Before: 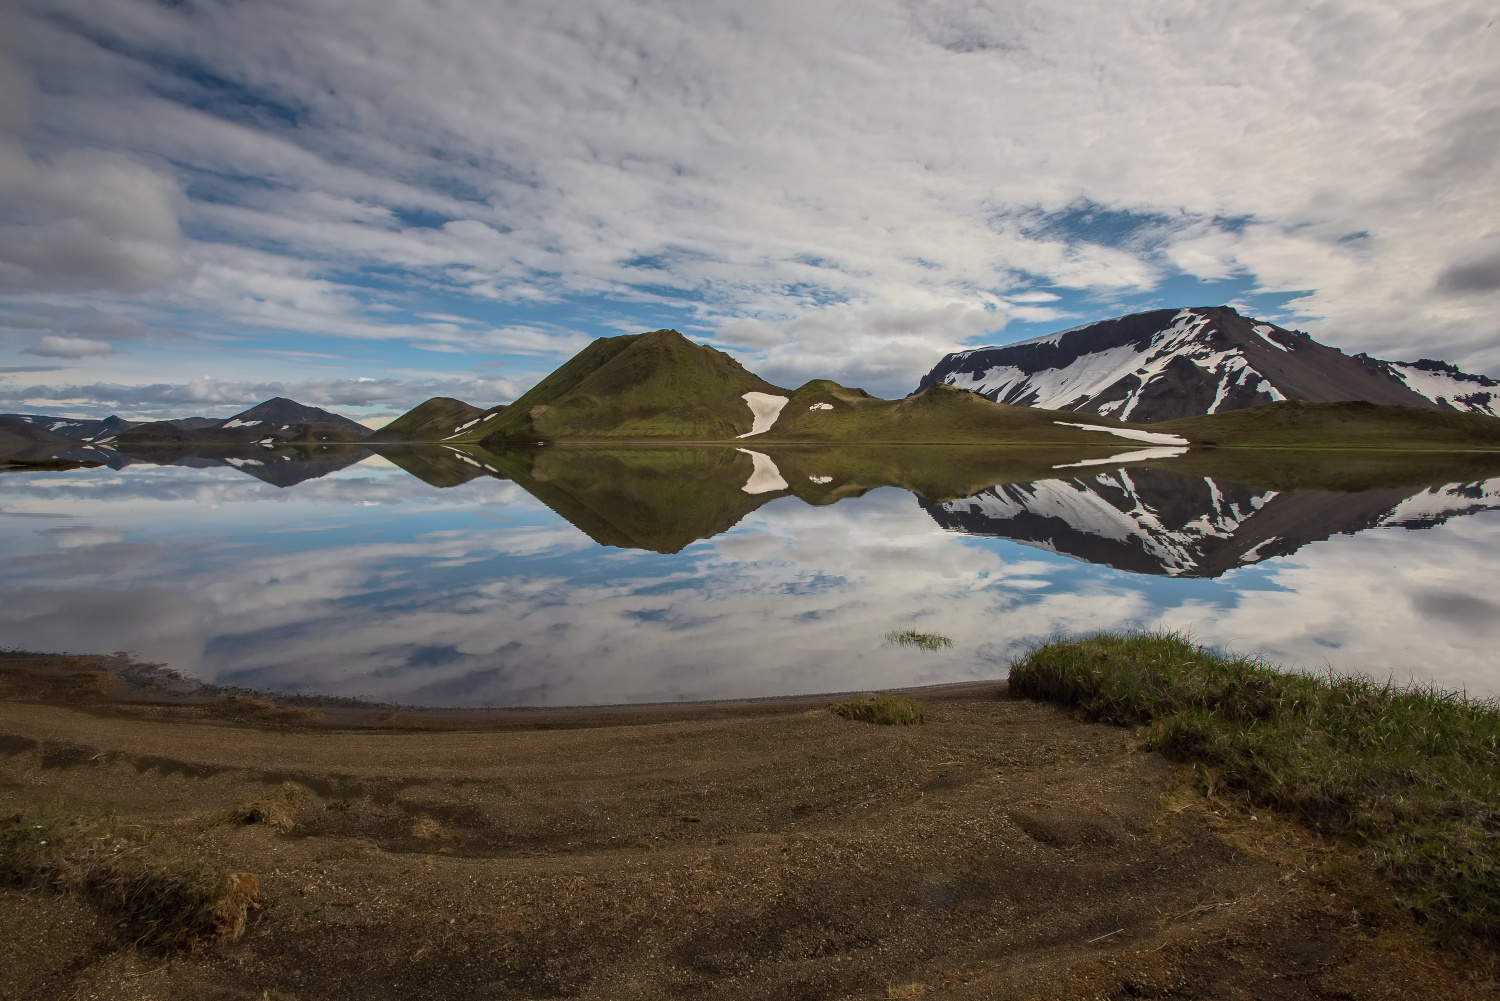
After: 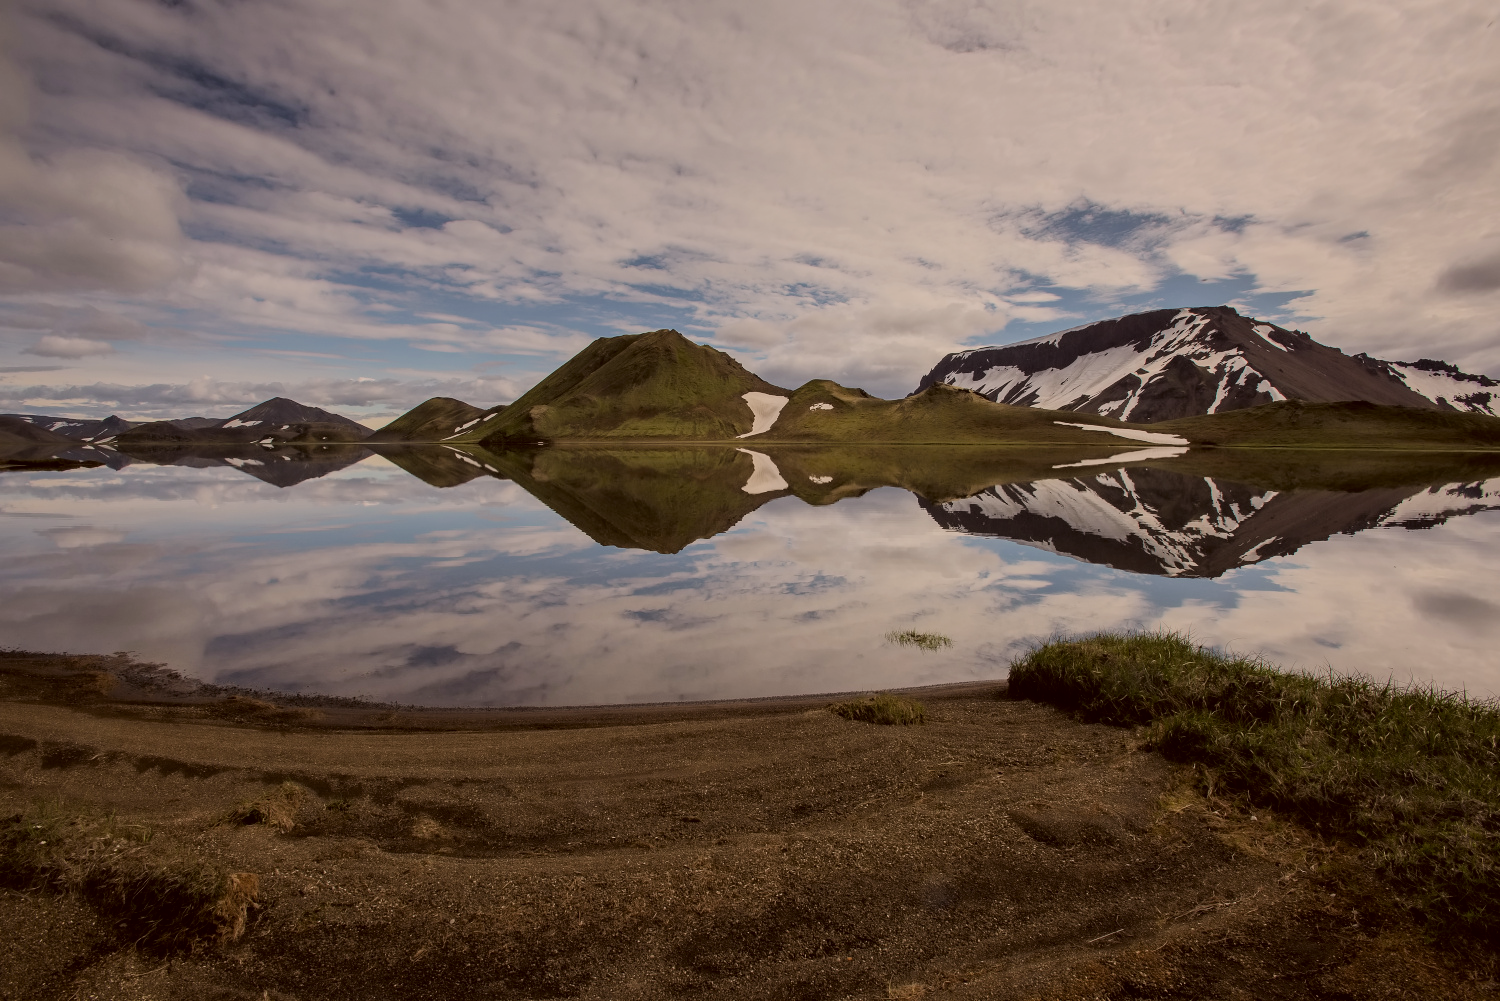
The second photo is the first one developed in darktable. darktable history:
filmic rgb: black relative exposure -7.42 EV, white relative exposure 4.86 EV, threshold 2.97 EV, hardness 3.4, enable highlight reconstruction true
color correction: highlights a* 6.35, highlights b* 7.86, shadows a* 6.1, shadows b* 6.99, saturation 0.893
